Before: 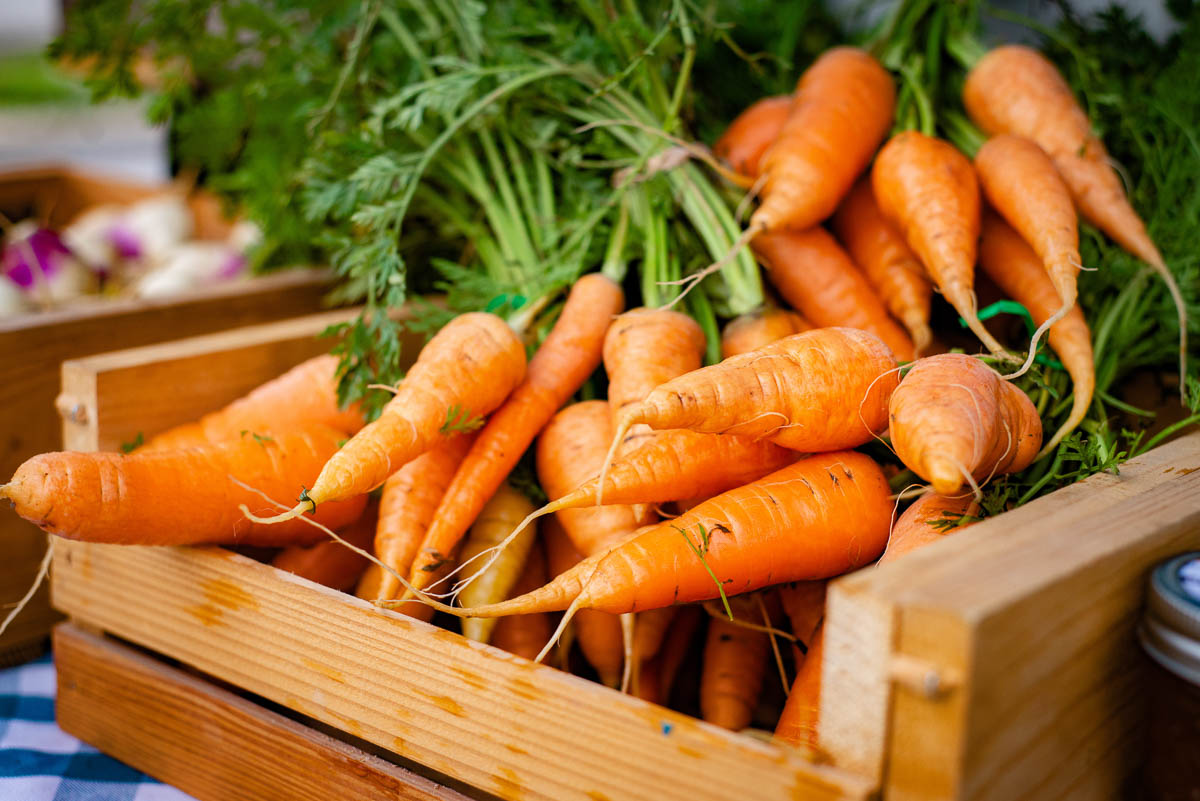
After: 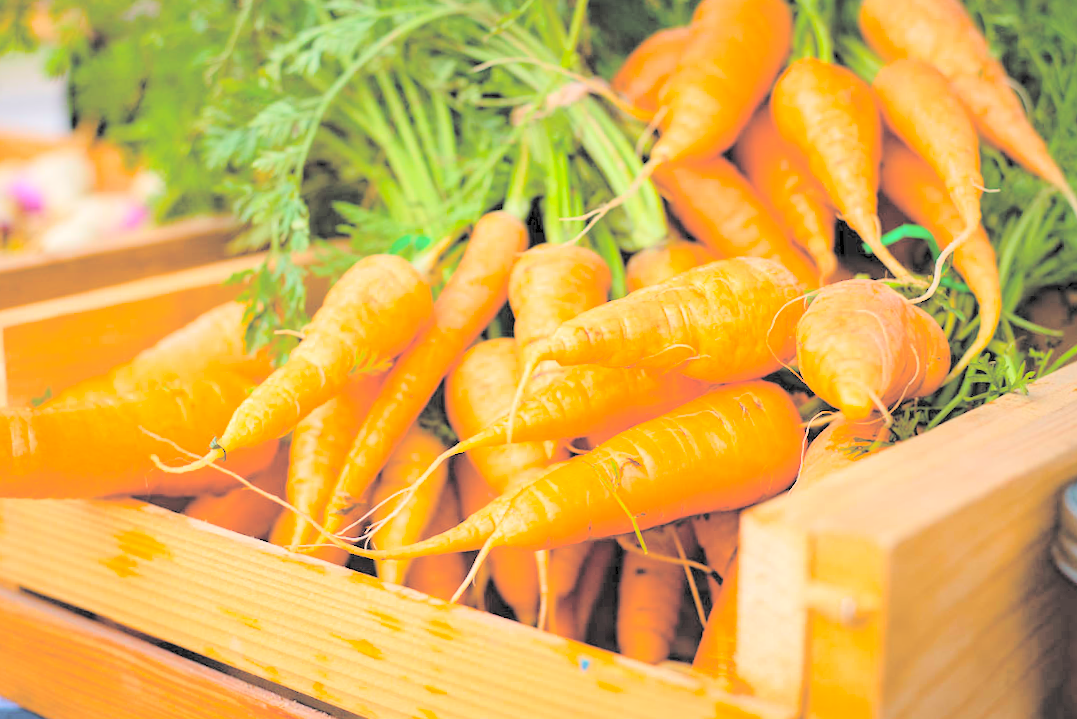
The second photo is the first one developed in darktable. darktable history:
color calibration: output colorfulness [0, 0.315, 0, 0], x 0.341, y 0.355, temperature 5166 K
contrast brightness saturation: brightness 1
crop and rotate: angle 1.96°, left 5.673%, top 5.673%
